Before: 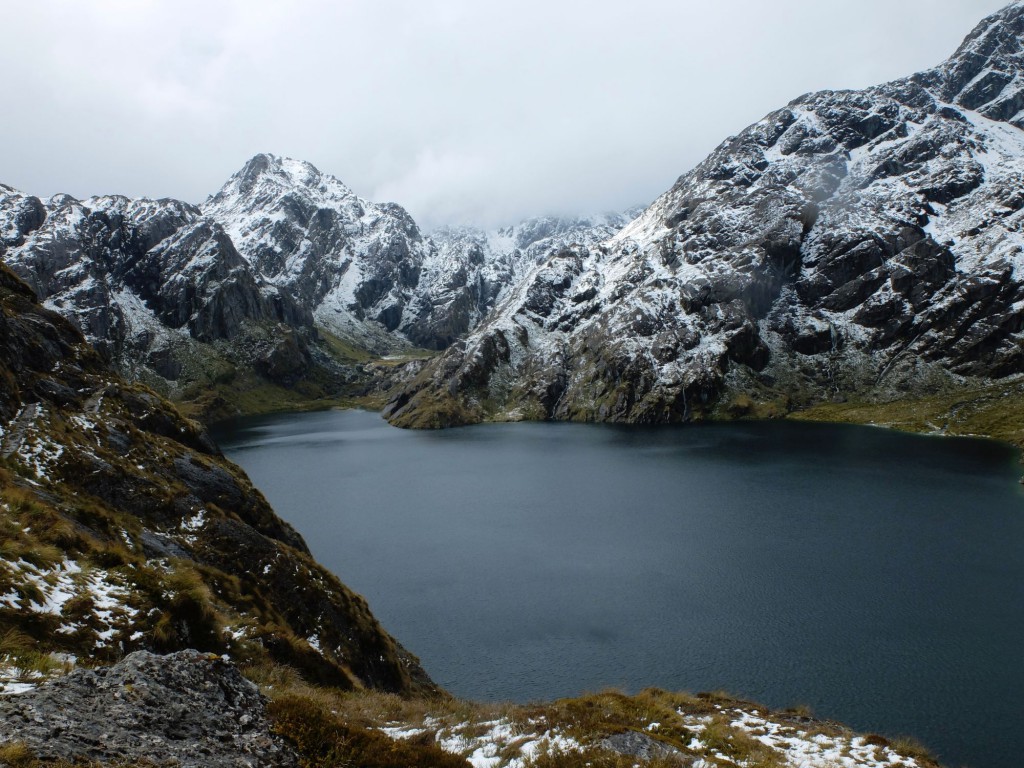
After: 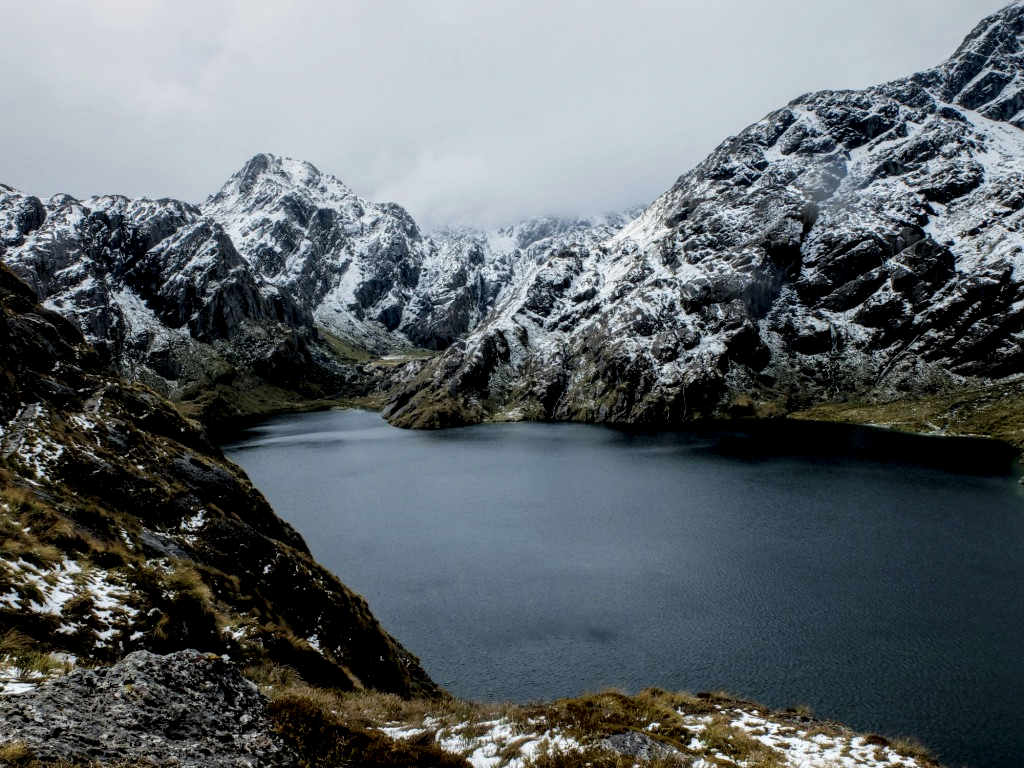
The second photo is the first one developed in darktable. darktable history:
filmic rgb: white relative exposure 3.8 EV, hardness 4.35
tone equalizer: on, module defaults
local contrast: highlights 60%, shadows 60%, detail 160%
